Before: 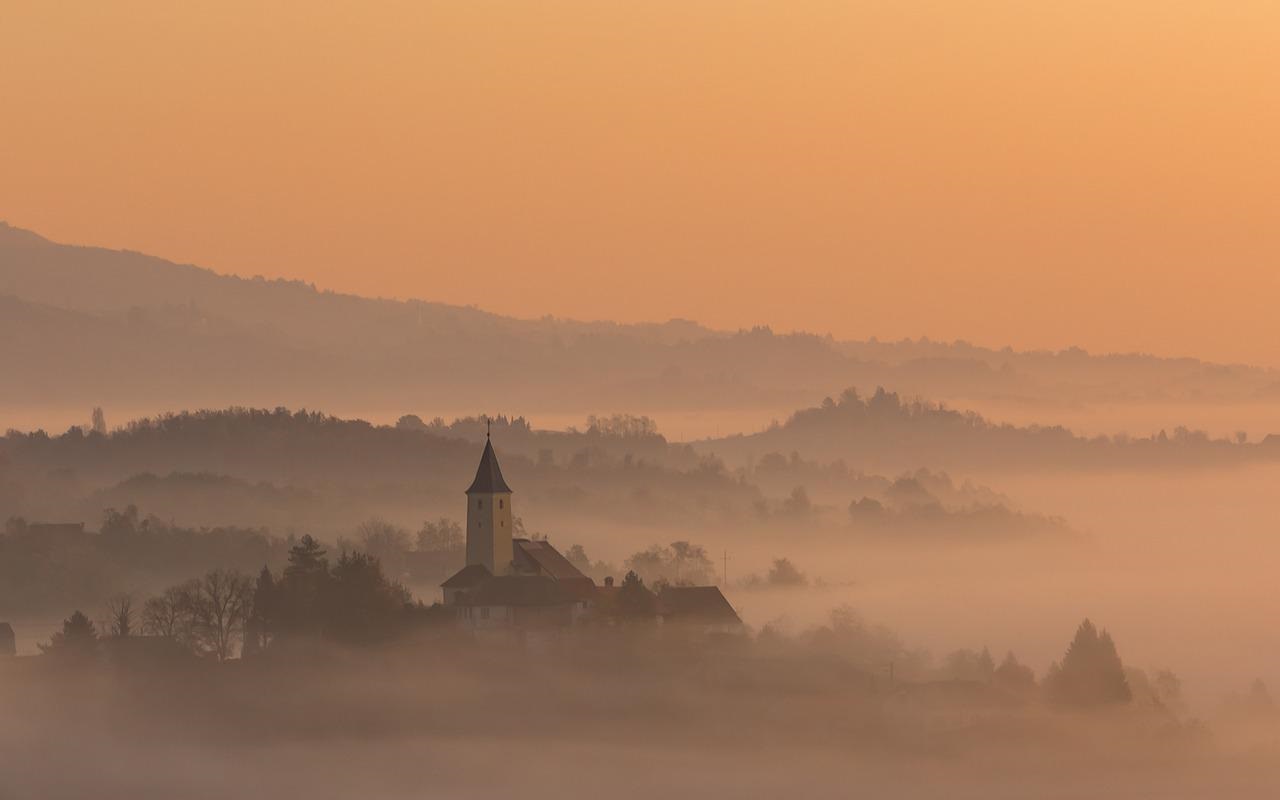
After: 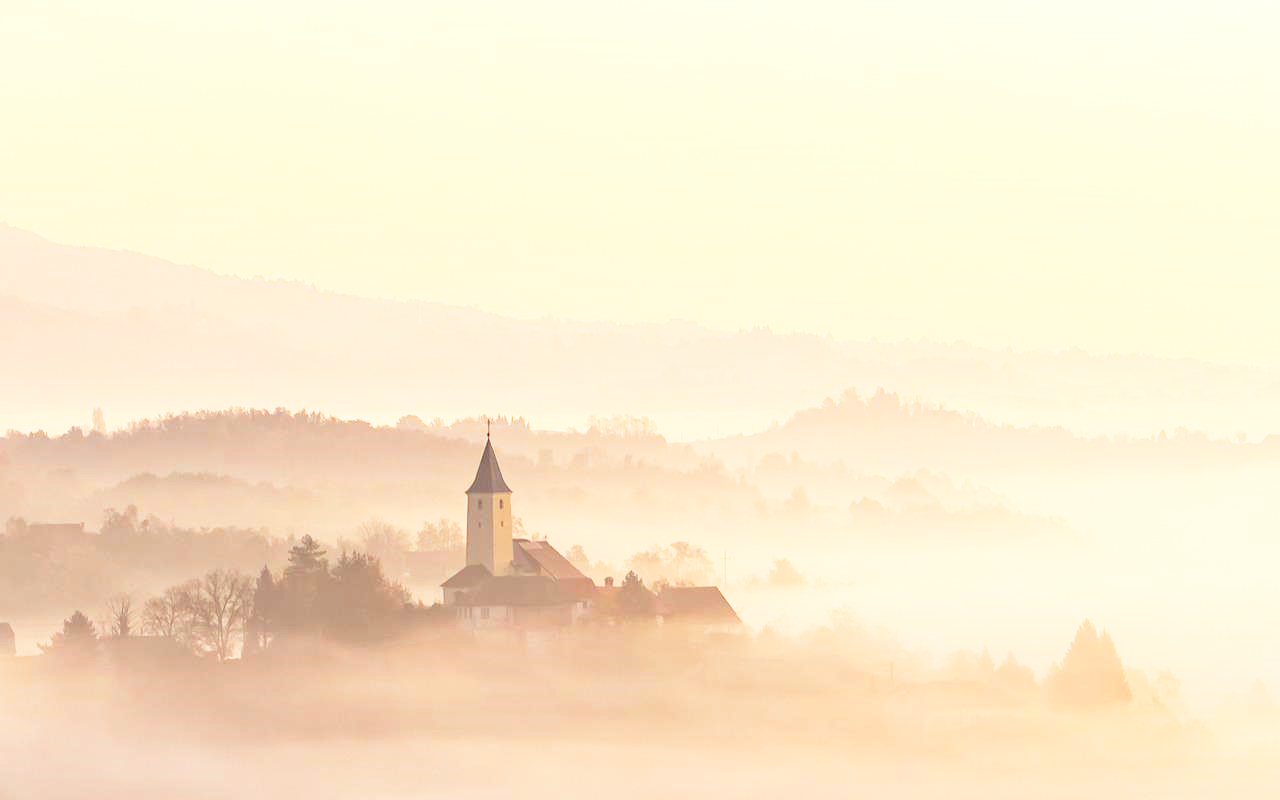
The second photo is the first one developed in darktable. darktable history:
exposure: black level correction 0, exposure 1.2 EV, compensate highlight preservation false
base curve: curves: ch0 [(0, 0) (0.012, 0.01) (0.073, 0.168) (0.31, 0.711) (0.645, 0.957) (1, 1)], preserve colors none
